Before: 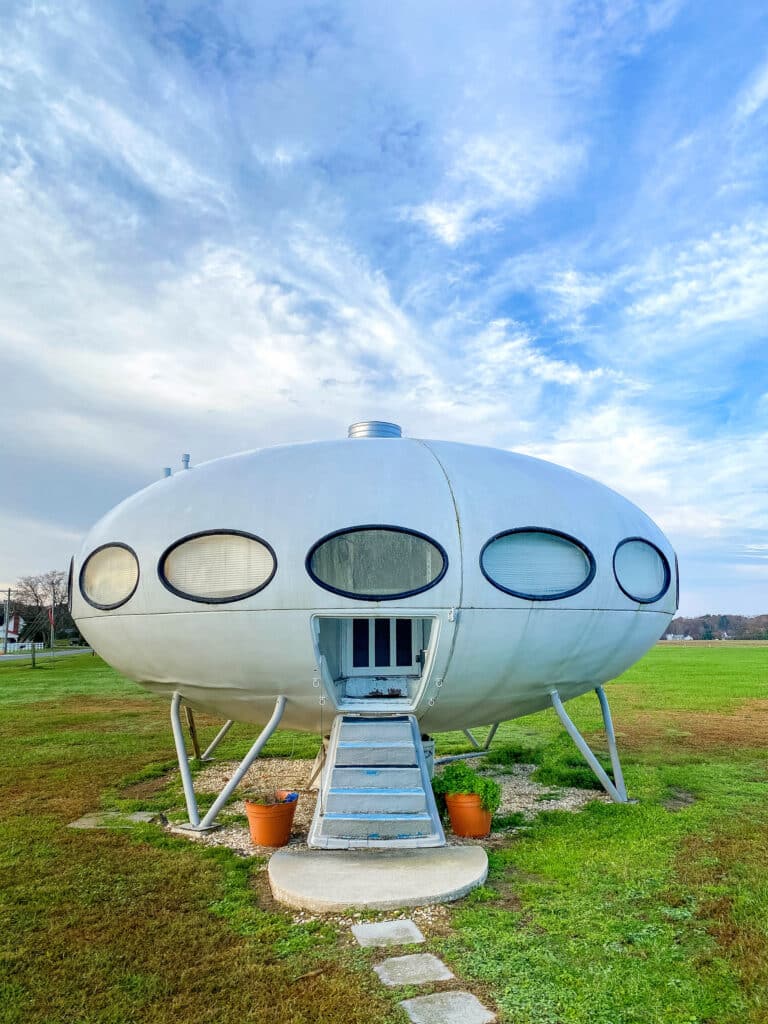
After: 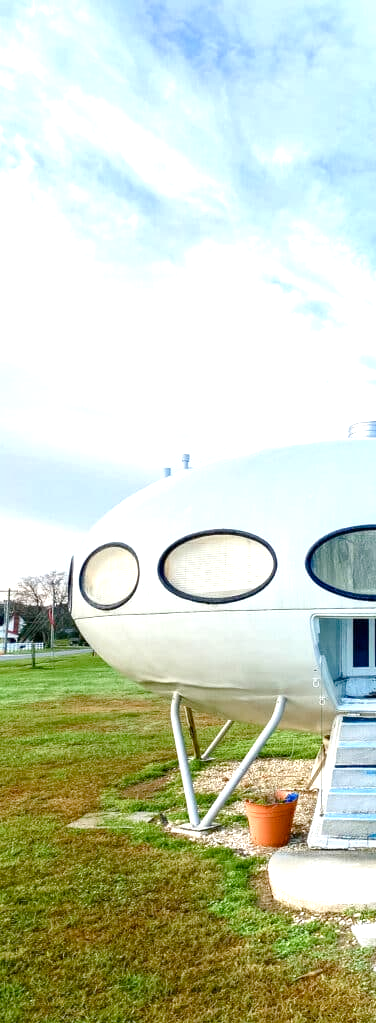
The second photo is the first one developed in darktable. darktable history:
exposure: black level correction 0, exposure 0.898 EV, compensate highlight preservation false
crop and rotate: left 0.032%, top 0%, right 50.902%
color balance rgb: perceptual saturation grading › global saturation 20%, perceptual saturation grading › highlights -50.12%, perceptual saturation grading › shadows 30.149%
